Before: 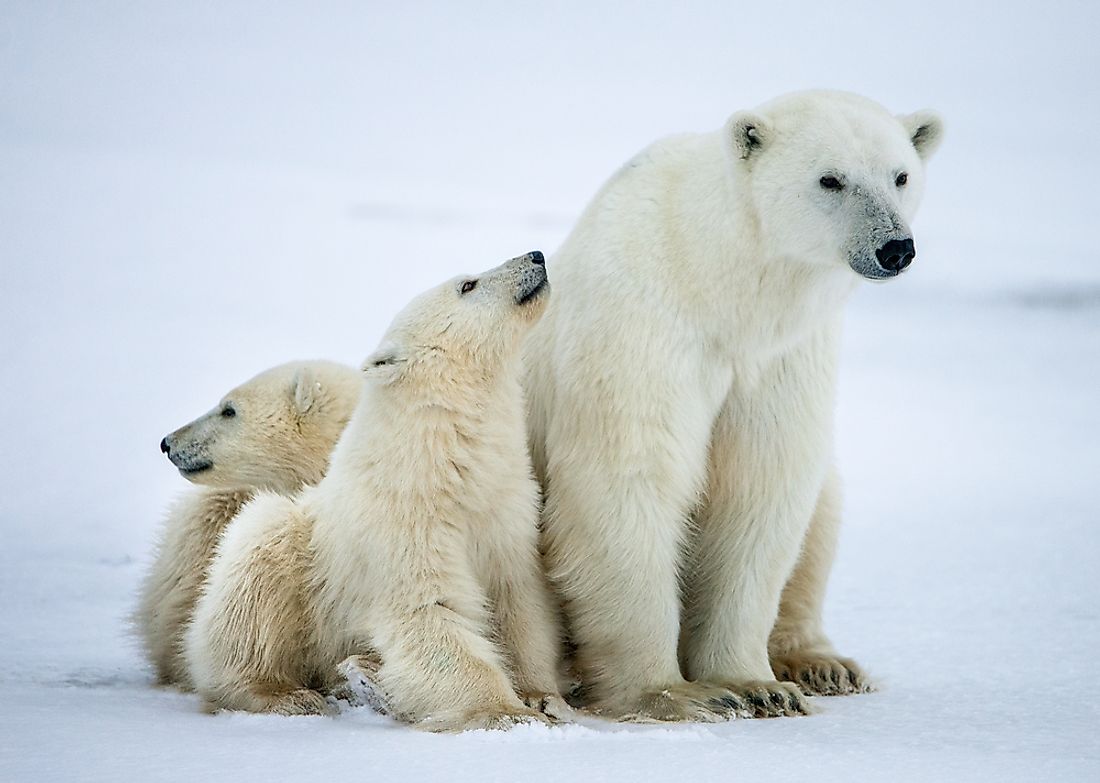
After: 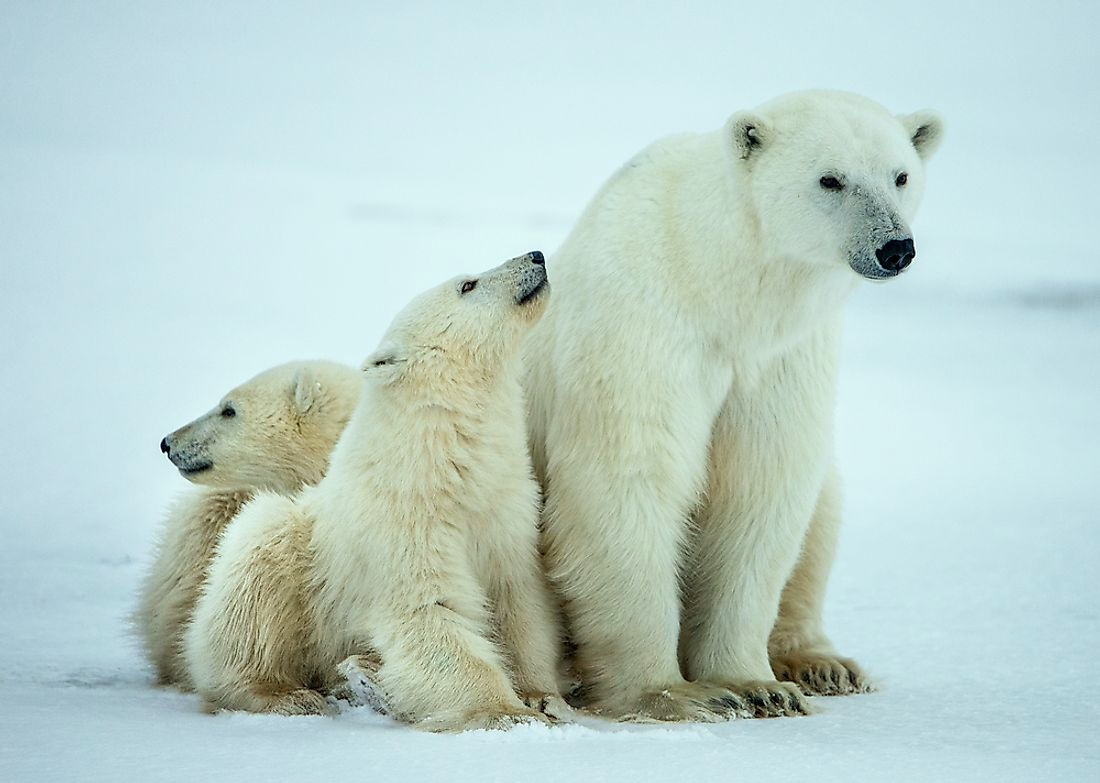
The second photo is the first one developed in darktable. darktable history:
color correction: highlights a* -7.91, highlights b* 3.2
